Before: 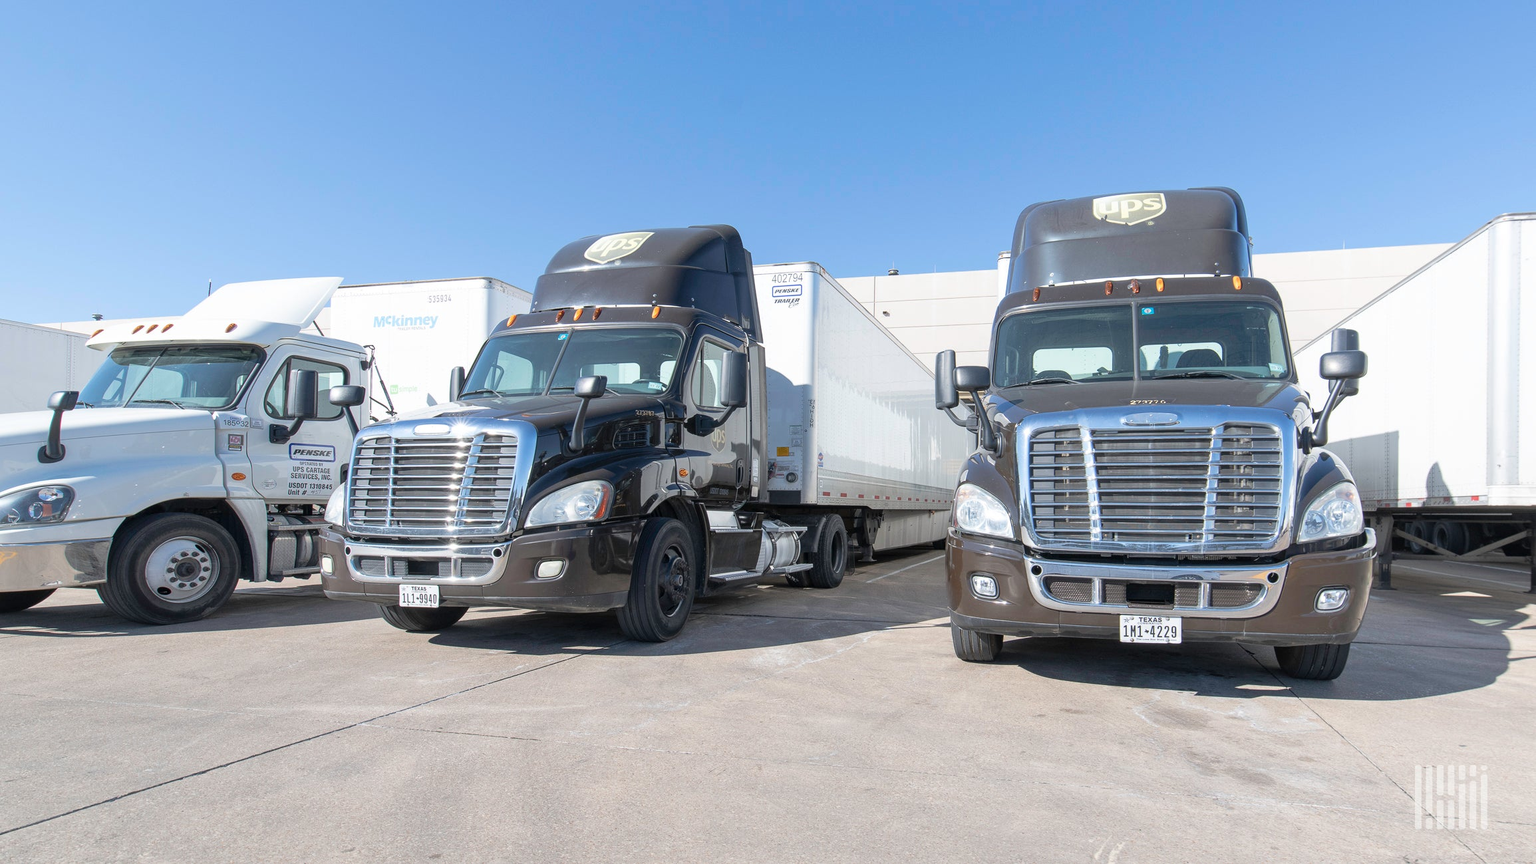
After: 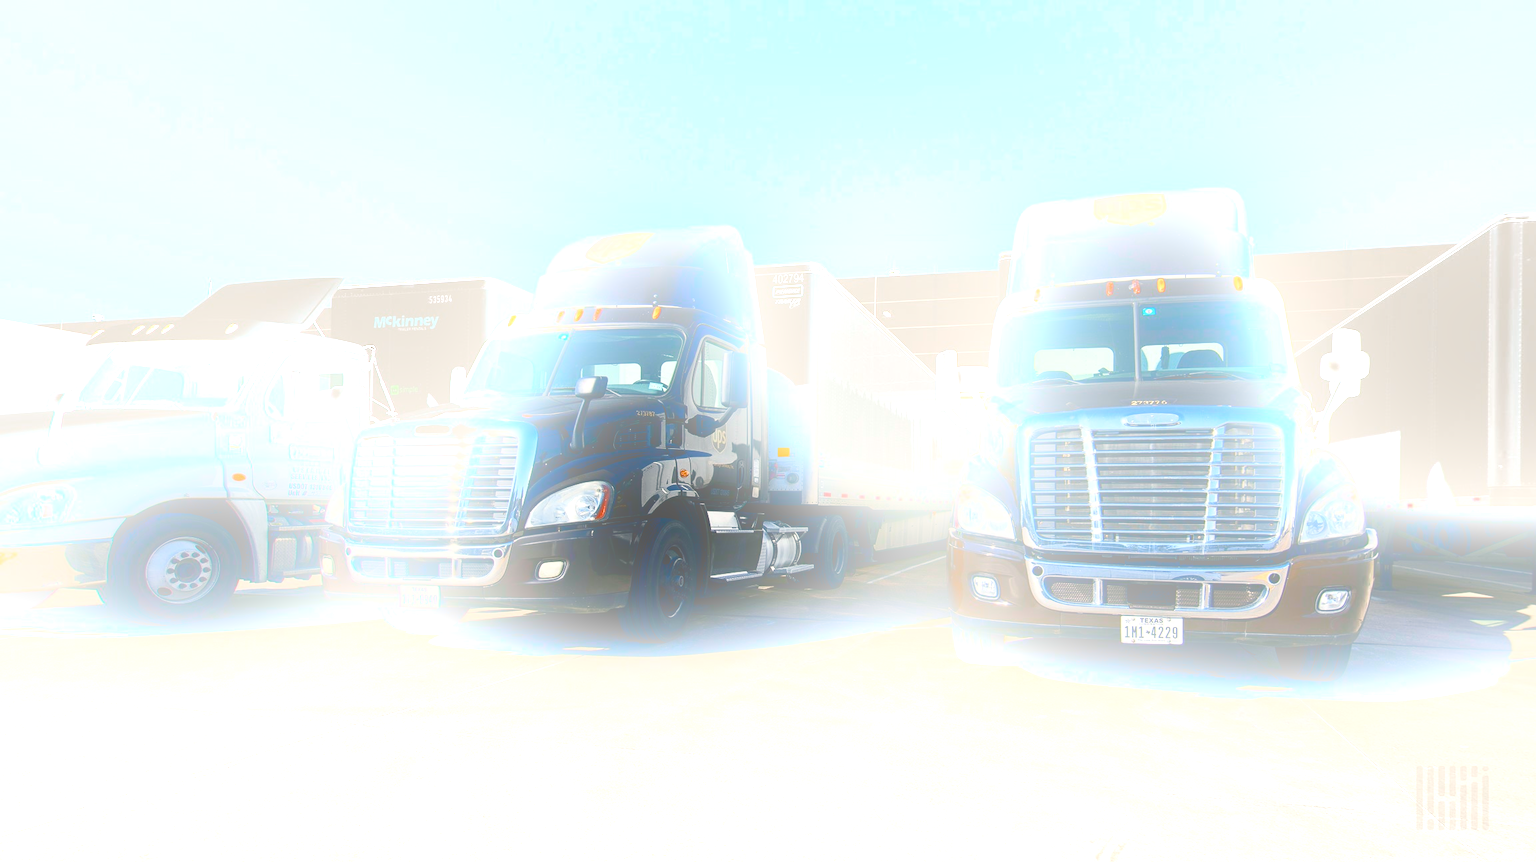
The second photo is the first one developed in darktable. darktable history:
bloom: size 25%, threshold 5%, strength 90%
crop: top 0.05%, bottom 0.098%
contrast brightness saturation: contrast 0.24, brightness -0.24, saturation 0.14
exposure: exposure -0.21 EV, compensate highlight preservation false
color balance rgb: shadows lift › chroma 2.79%, shadows lift › hue 190.66°, power › hue 171.85°, highlights gain › chroma 2.16%, highlights gain › hue 75.26°, global offset › luminance -0.51%, perceptual saturation grading › highlights -33.8%, perceptual saturation grading › mid-tones 14.98%, perceptual saturation grading › shadows 48.43%, perceptual brilliance grading › highlights 15.68%, perceptual brilliance grading › mid-tones 6.62%, perceptual brilliance grading › shadows -14.98%, global vibrance 11.32%, contrast 5.05%
